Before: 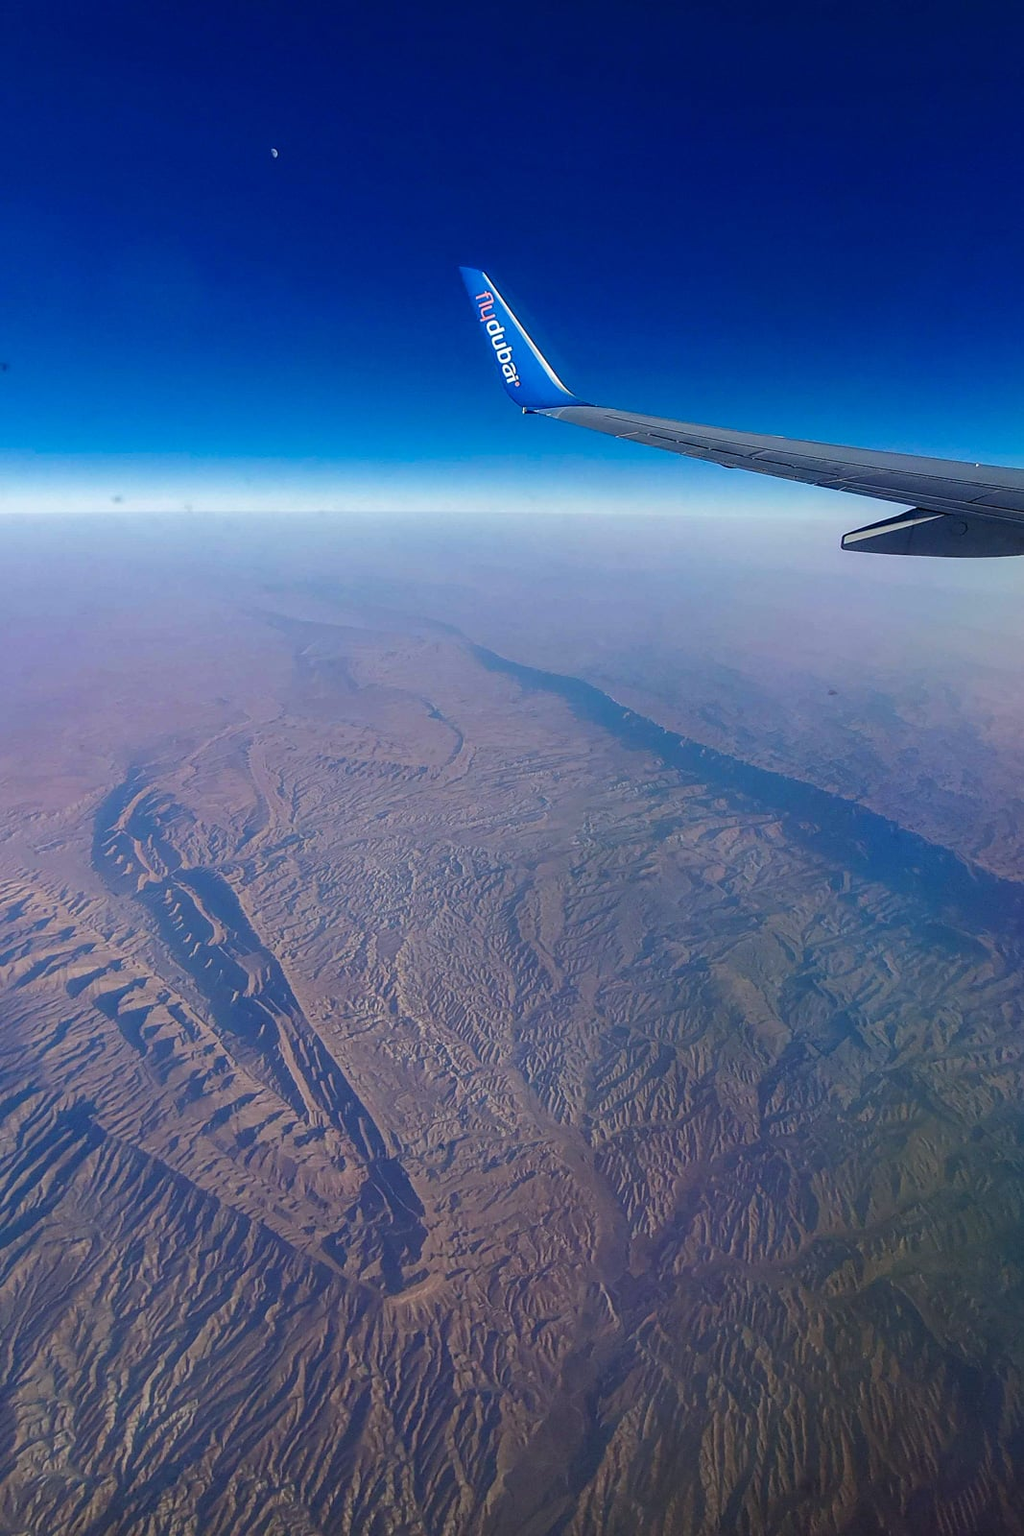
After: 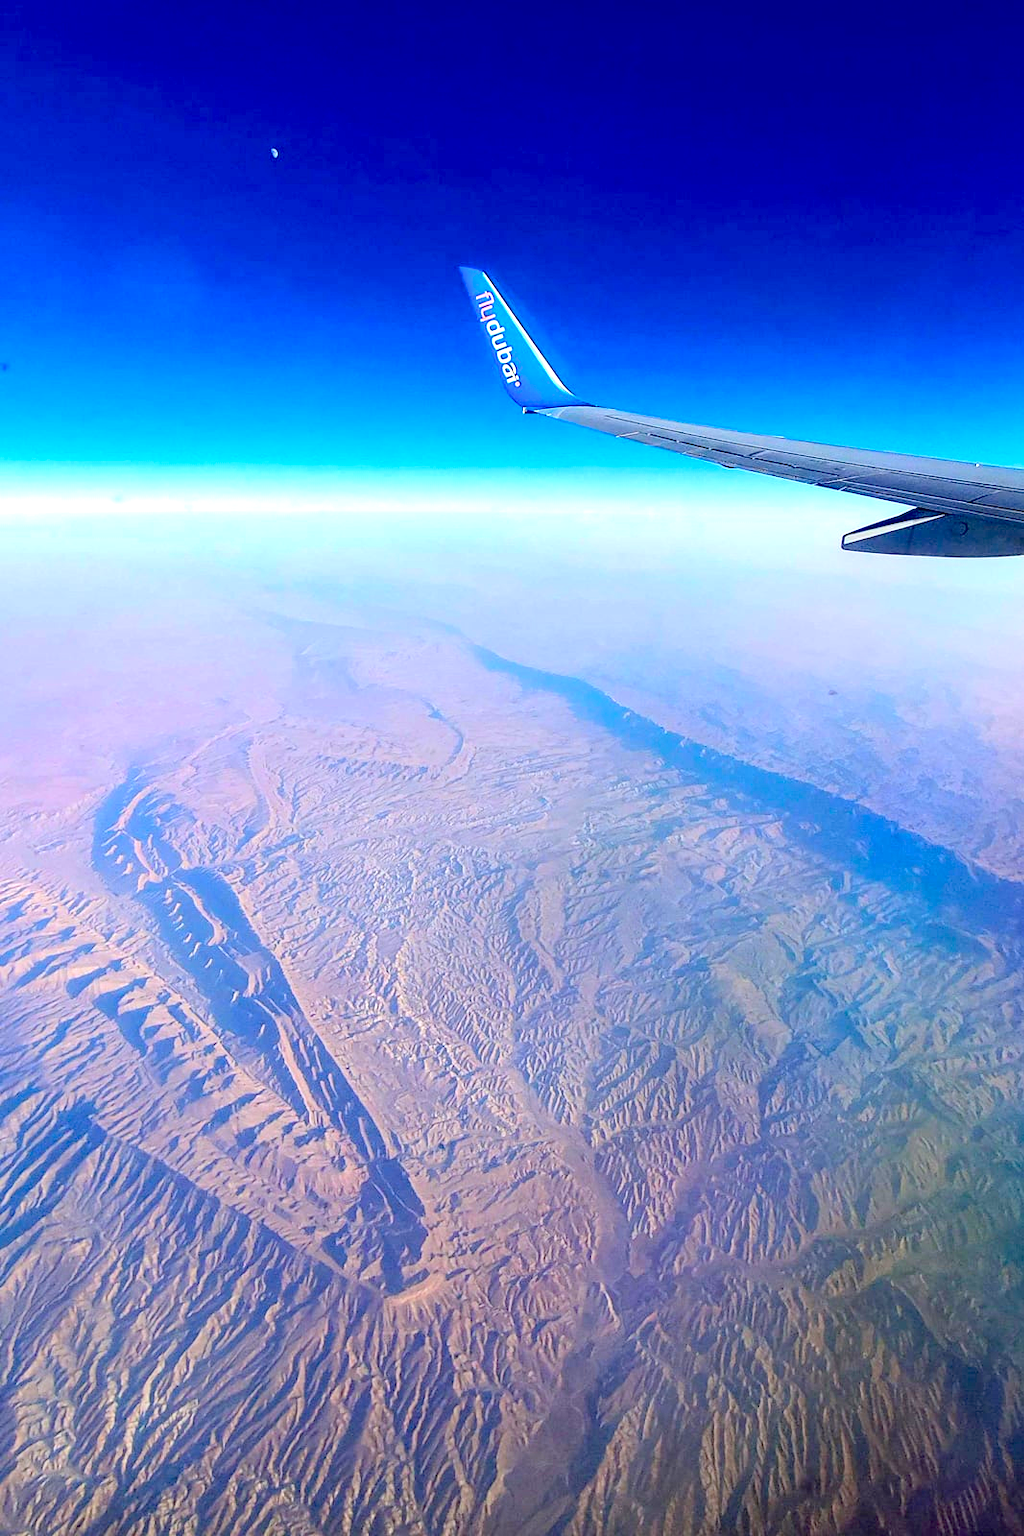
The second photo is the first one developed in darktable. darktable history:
exposure: black level correction 0.011, exposure 1.085 EV, compensate highlight preservation false
tone curve: curves: ch0 [(0, 0.01) (0.052, 0.045) (0.136, 0.133) (0.29, 0.332) (0.453, 0.531) (0.676, 0.751) (0.89, 0.919) (1, 1)]; ch1 [(0, 0) (0.094, 0.081) (0.285, 0.299) (0.385, 0.403) (0.447, 0.429) (0.495, 0.496) (0.544, 0.552) (0.589, 0.612) (0.722, 0.728) (1, 1)]; ch2 [(0, 0) (0.257, 0.217) (0.43, 0.421) (0.498, 0.507) (0.531, 0.544) (0.56, 0.579) (0.625, 0.642) (1, 1)], color space Lab, independent channels, preserve colors none
